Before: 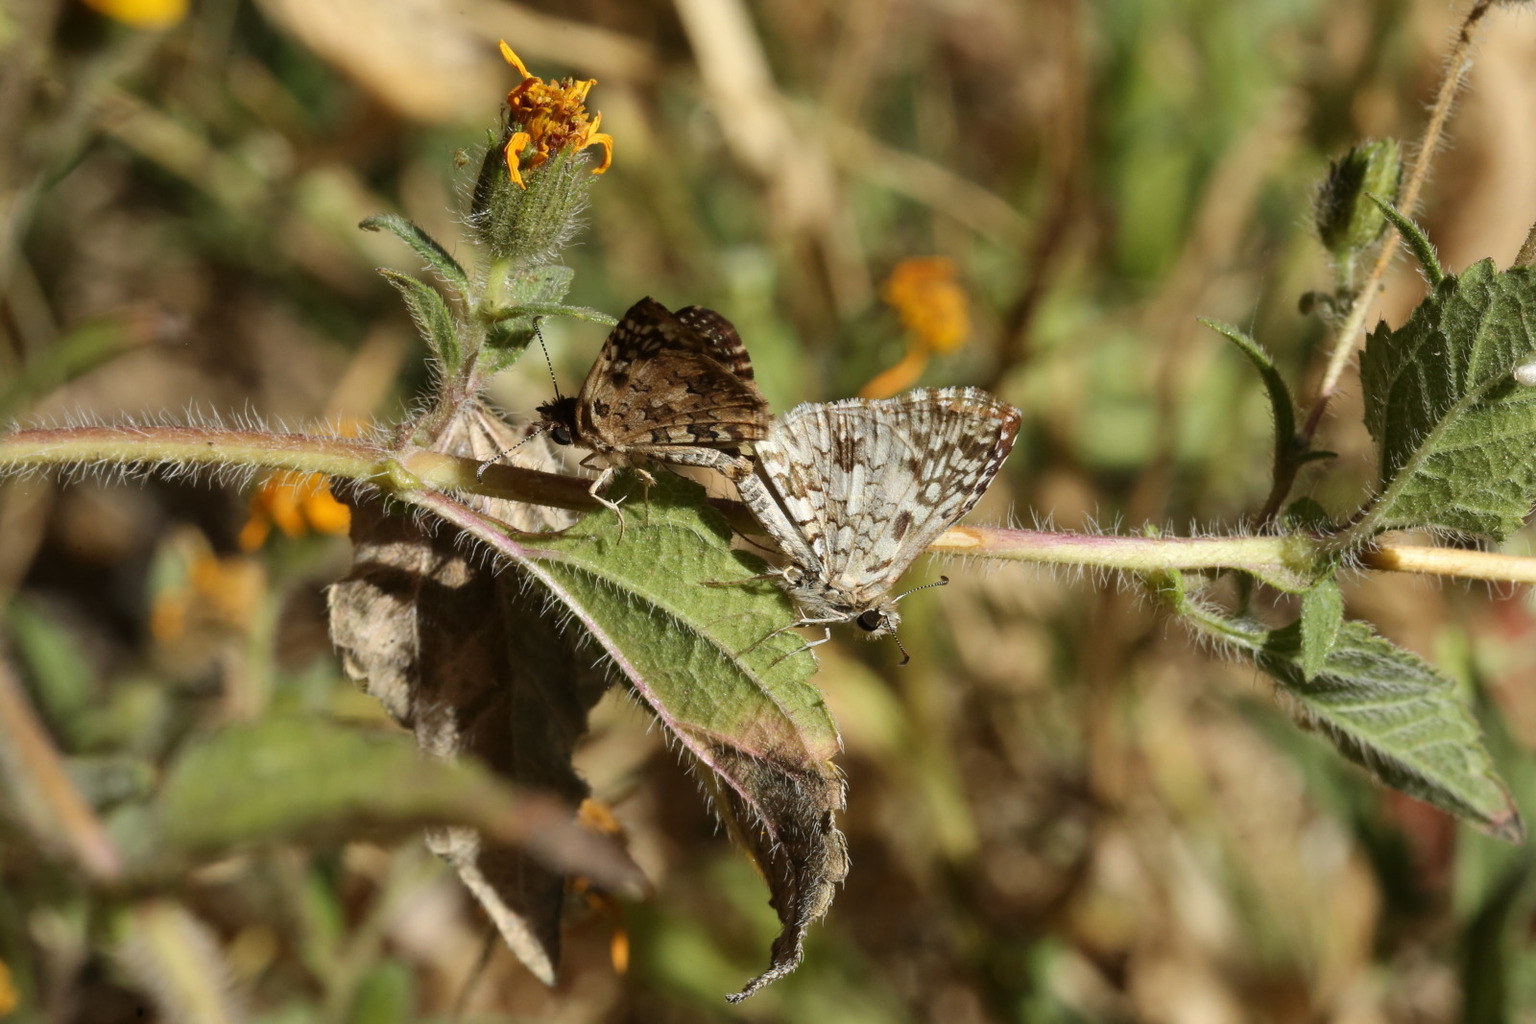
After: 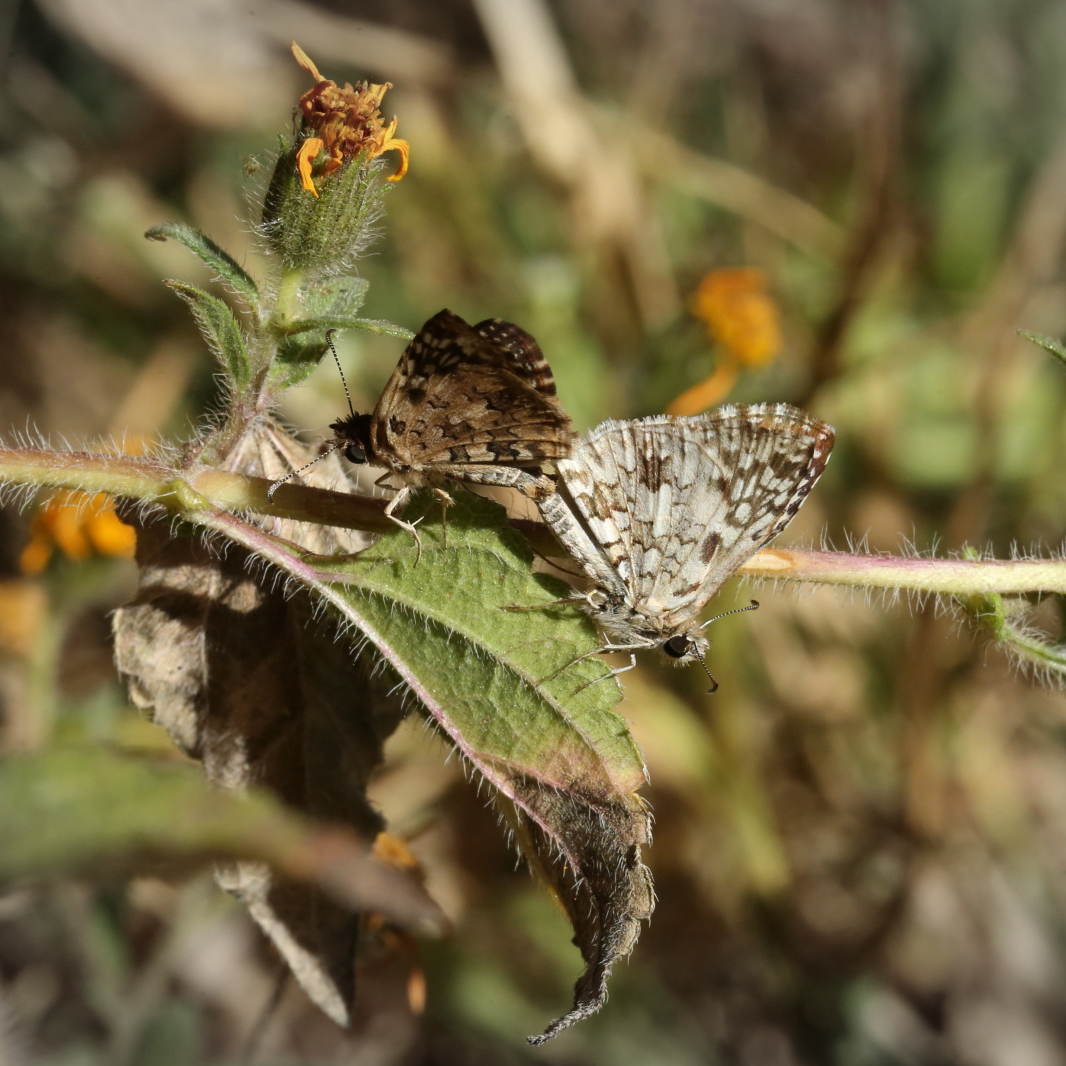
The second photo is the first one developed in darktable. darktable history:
crop and rotate: left 14.313%, right 19.041%
vignetting: fall-off start 100.66%, brightness -0.325, width/height ratio 1.305
tone equalizer: on, module defaults
